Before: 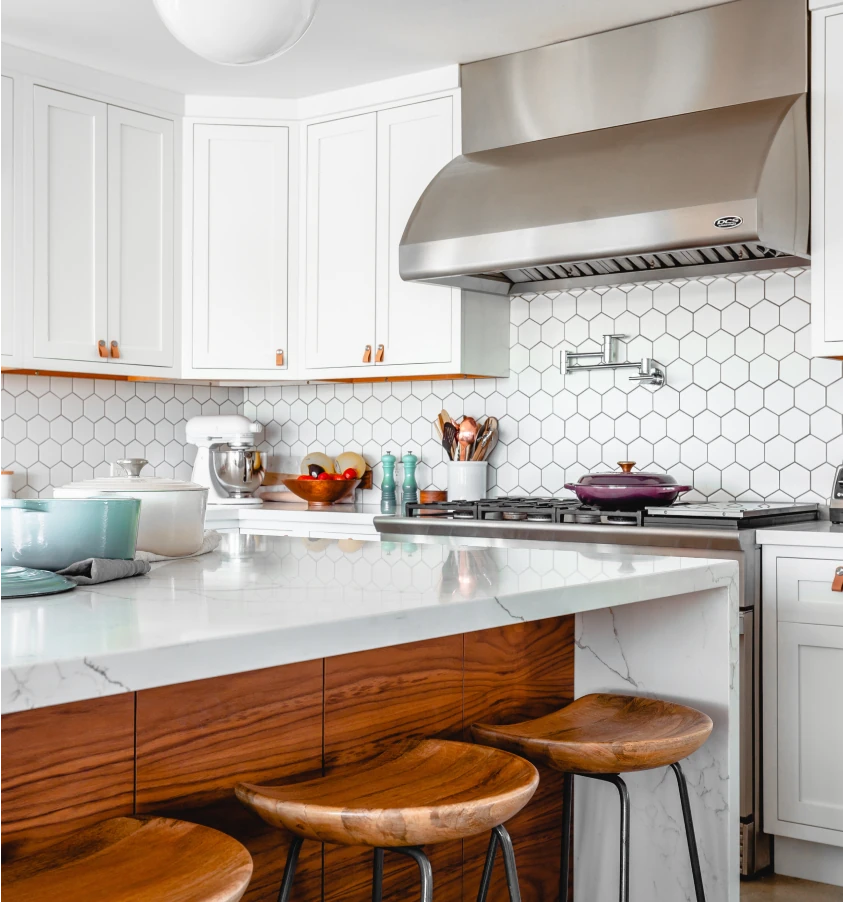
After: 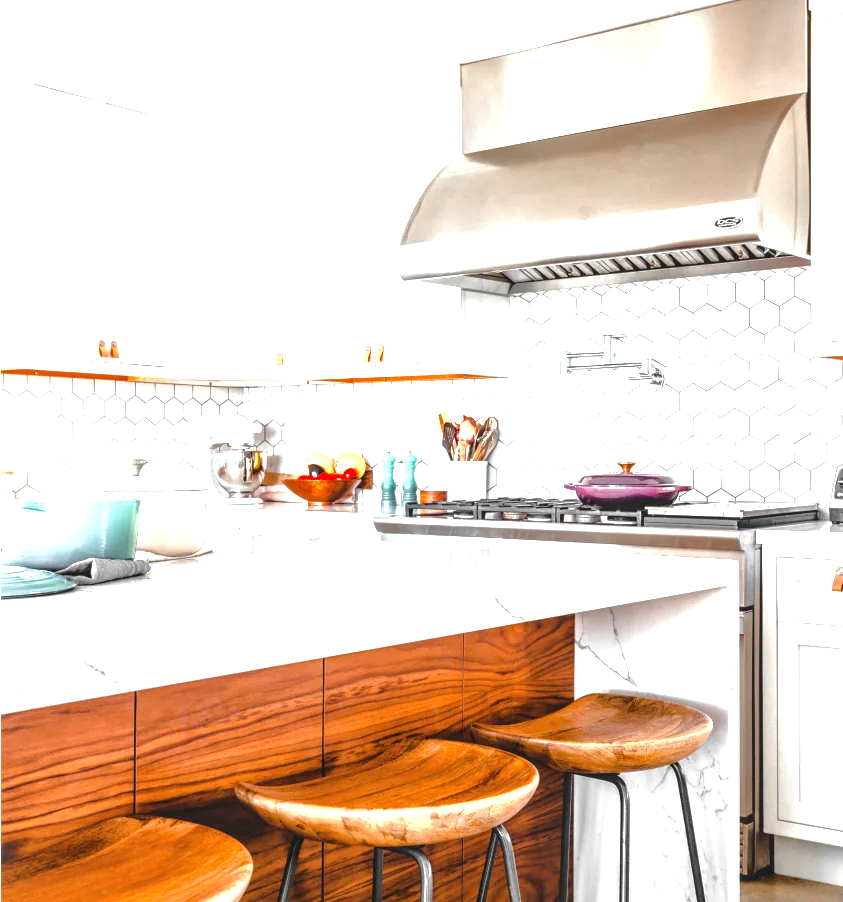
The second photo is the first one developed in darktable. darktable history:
shadows and highlights: shadows -20.15, white point adjustment -1.92, highlights -35.11
local contrast: on, module defaults
exposure: black level correction 0, exposure 1.599 EV, compensate highlight preservation false
